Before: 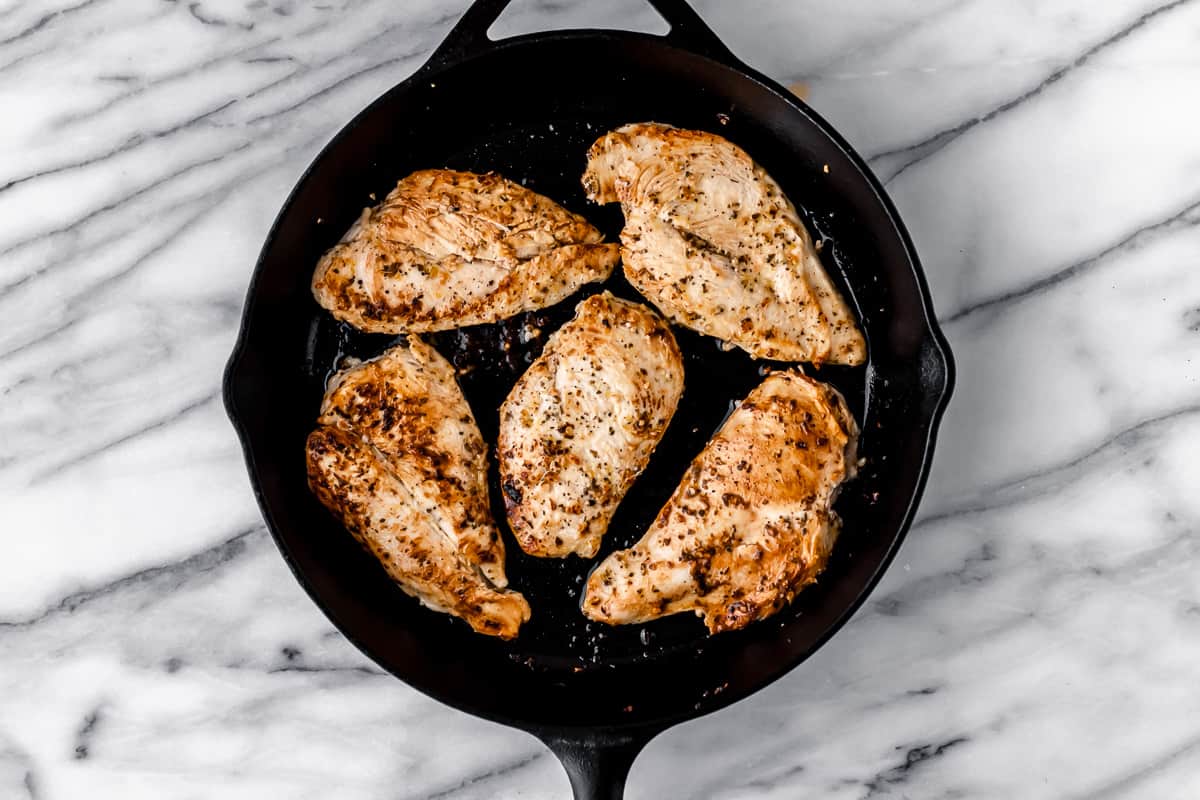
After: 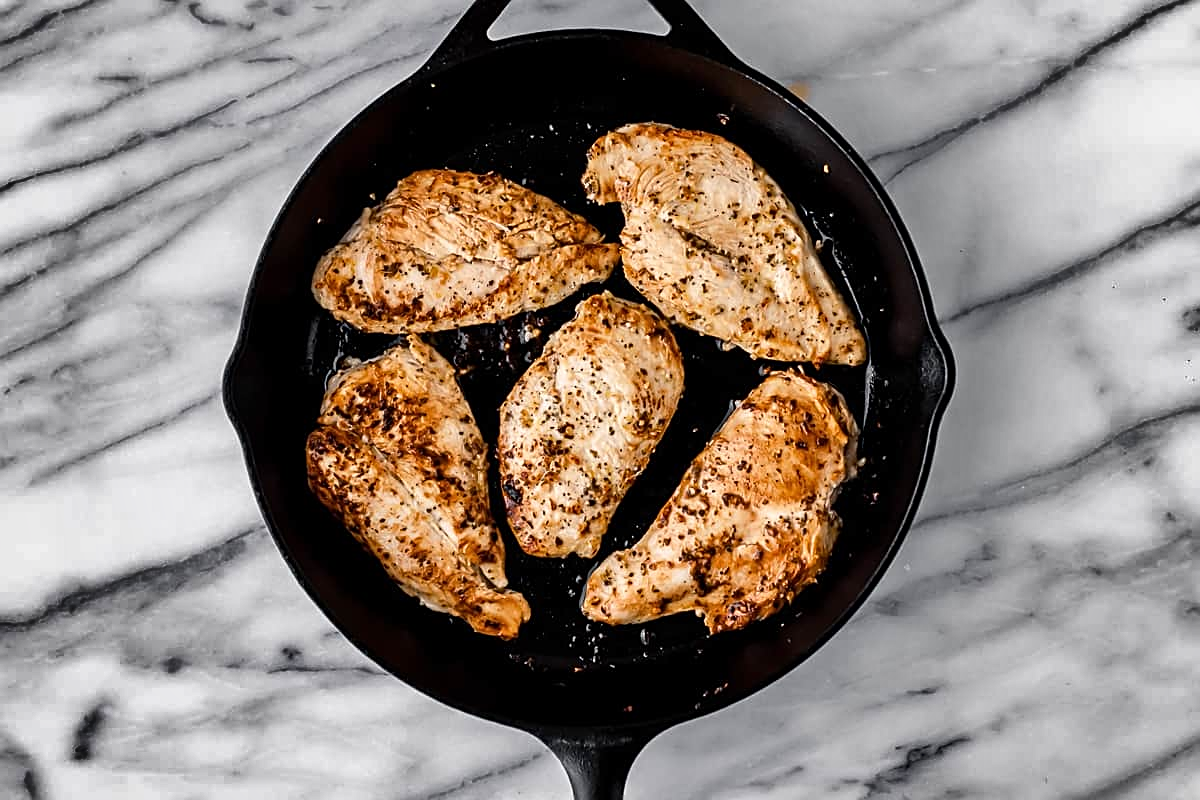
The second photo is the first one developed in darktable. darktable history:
sharpen: on, module defaults
contrast brightness saturation: contrast 0.05
shadows and highlights: radius 108.52, shadows 40.68, highlights -72.88, low approximation 0.01, soften with gaussian
